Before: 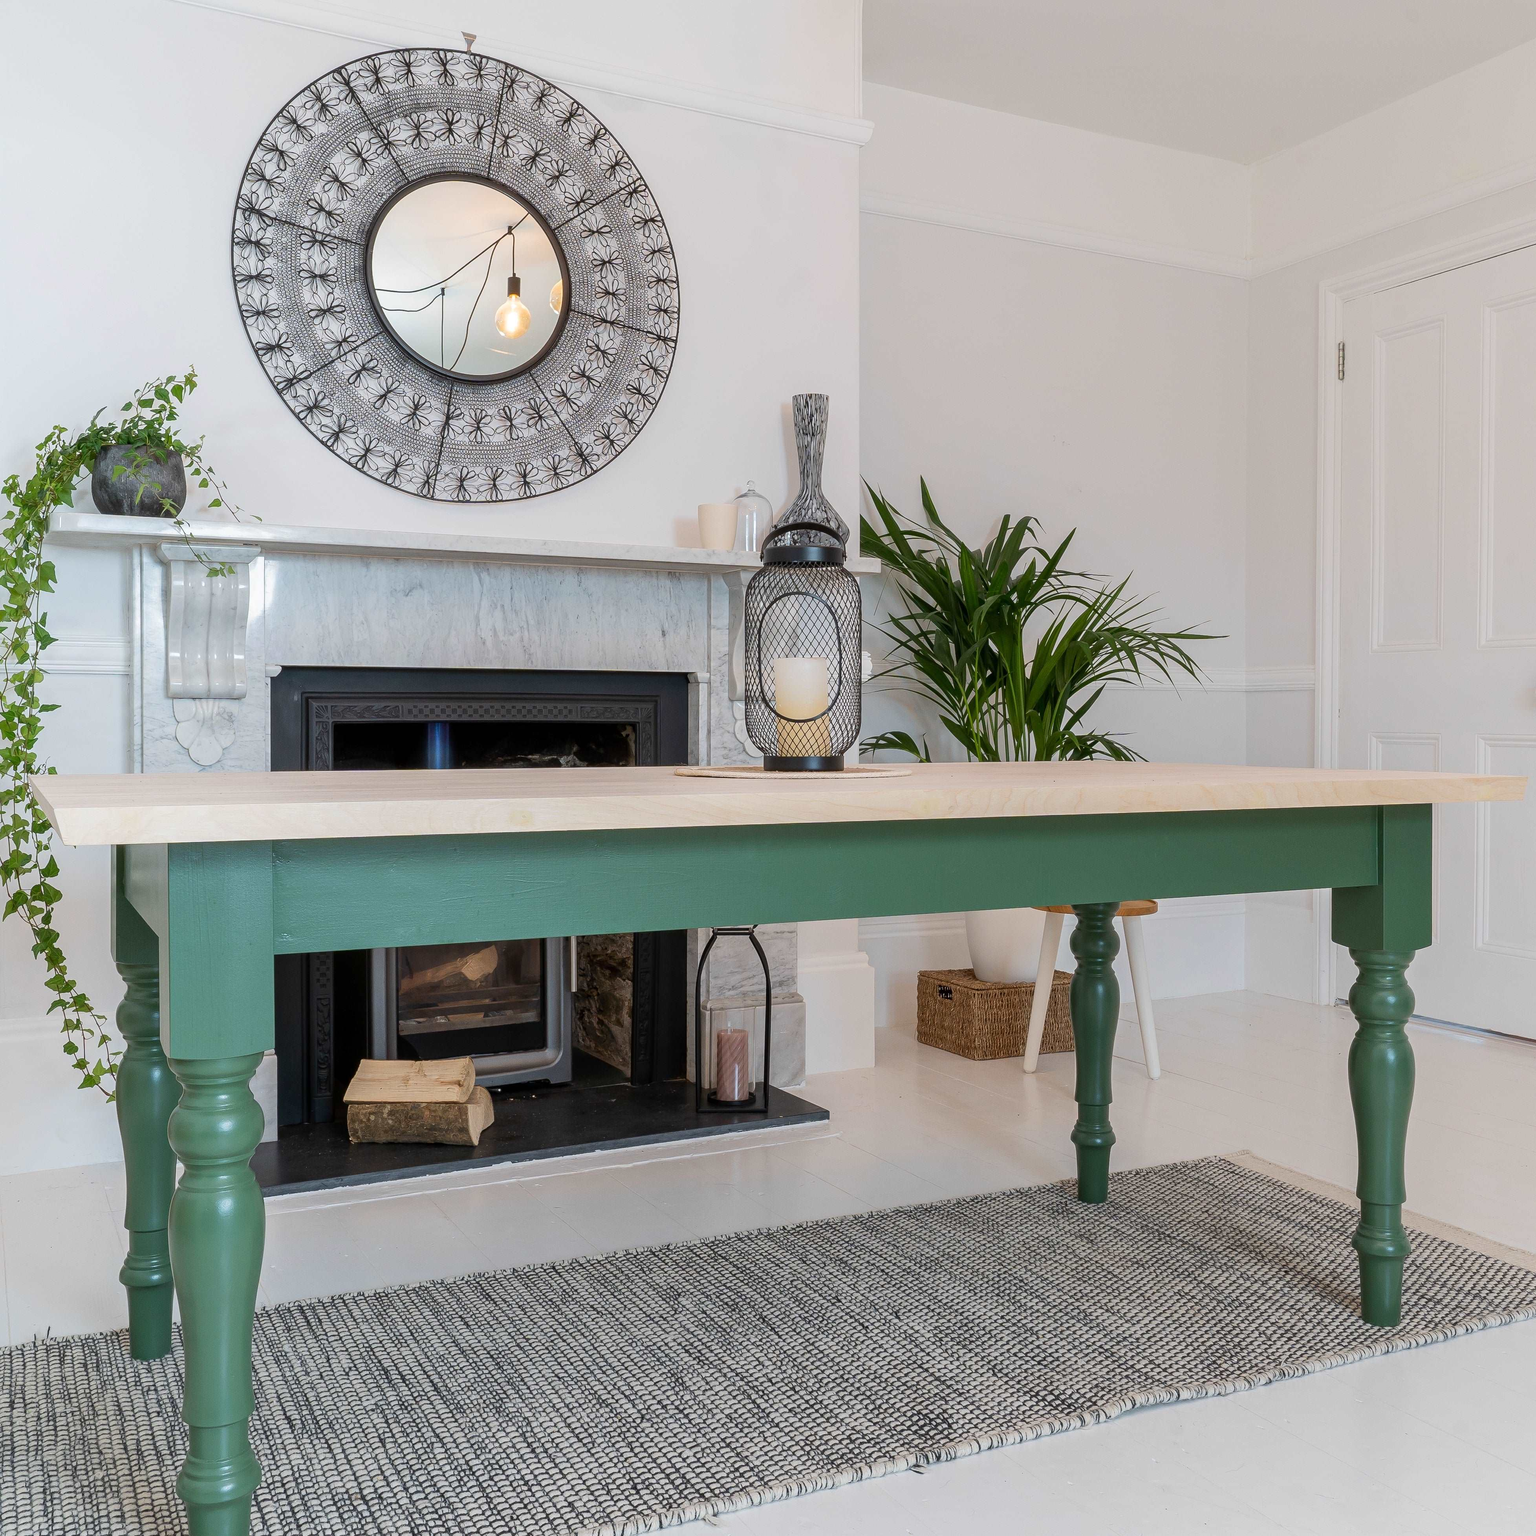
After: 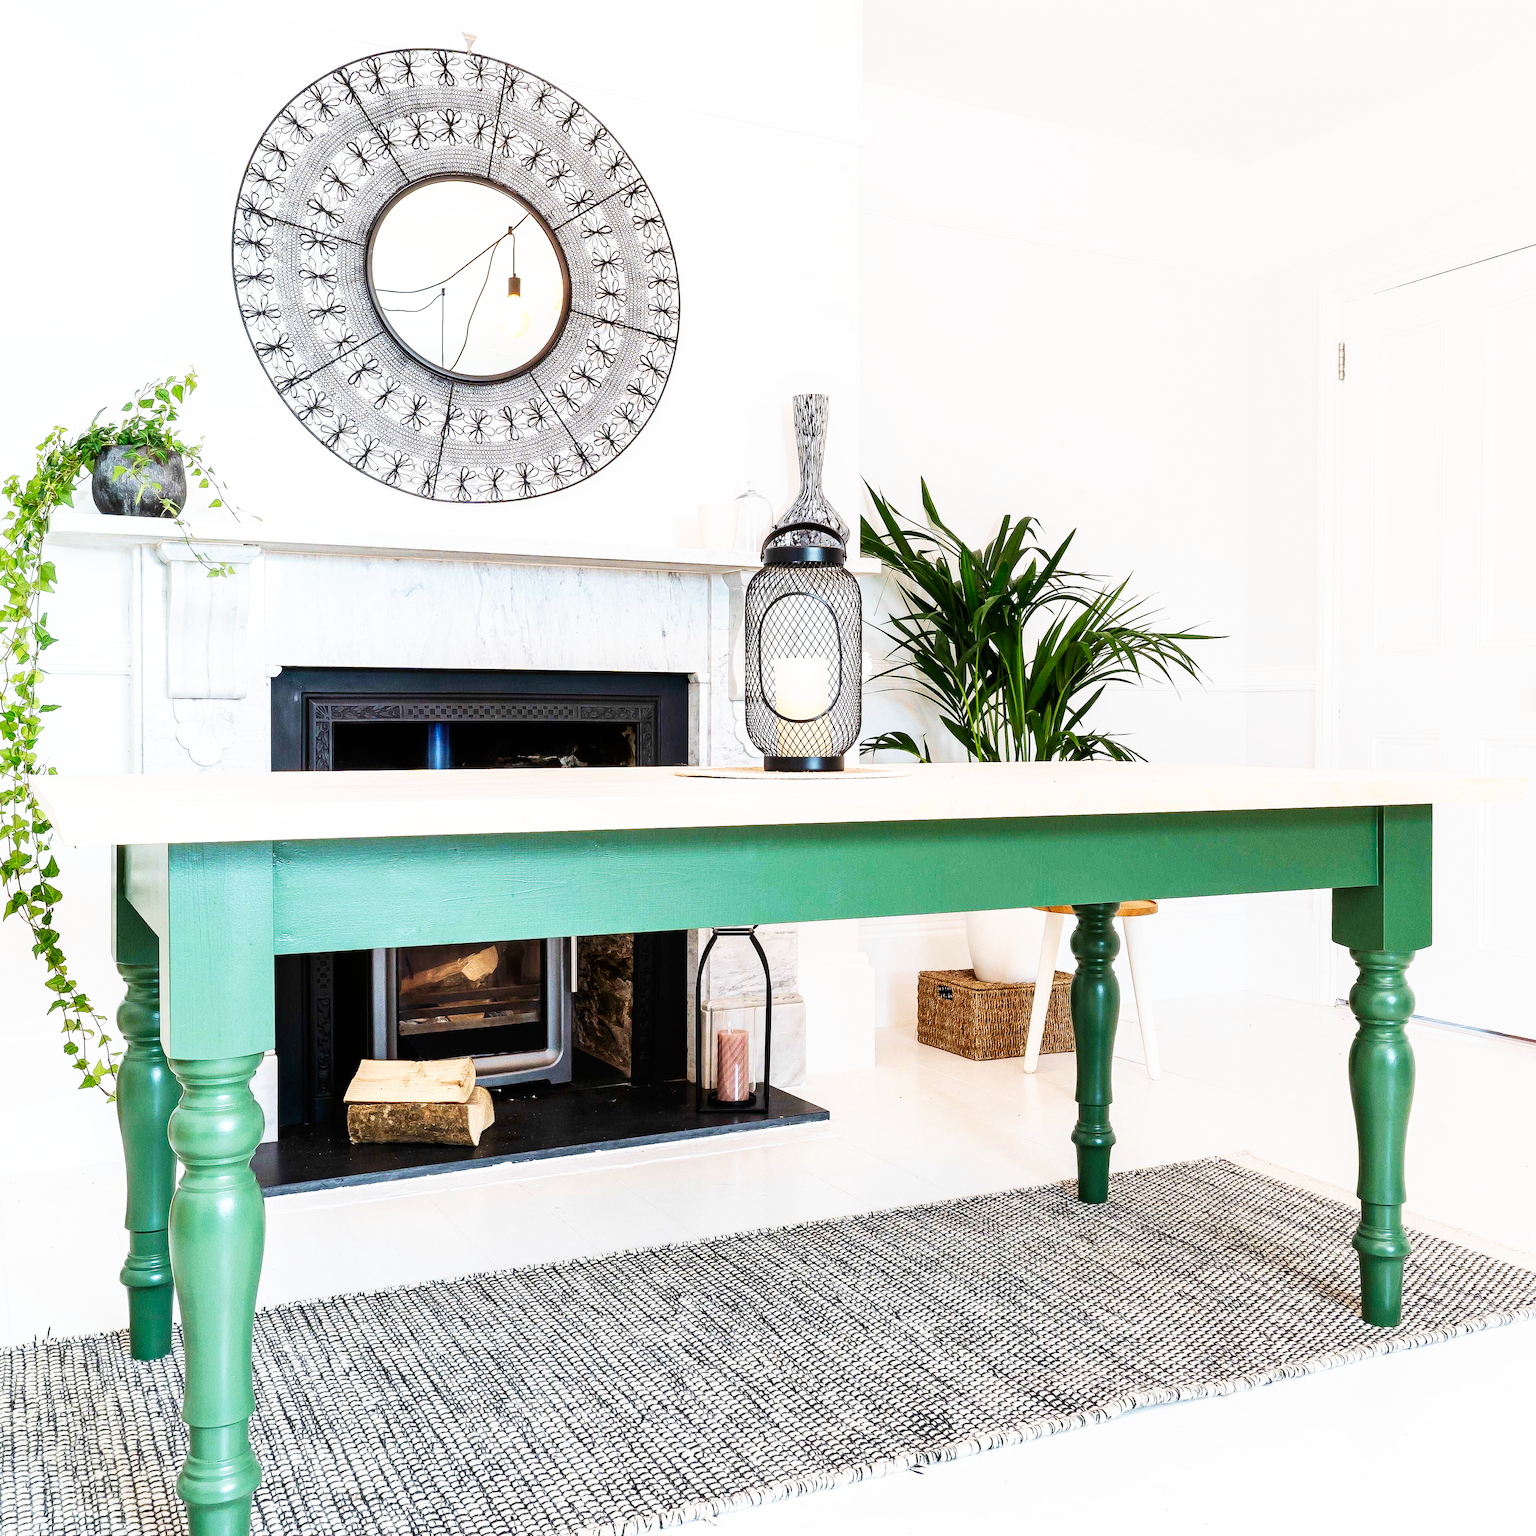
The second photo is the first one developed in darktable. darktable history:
base curve: curves: ch0 [(0, 0) (0.007, 0.004) (0.027, 0.03) (0.046, 0.07) (0.207, 0.54) (0.442, 0.872) (0.673, 0.972) (1, 1)], preserve colors none
tone equalizer: -8 EV -0.417 EV, -7 EV -0.389 EV, -6 EV -0.333 EV, -5 EV -0.222 EV, -3 EV 0.222 EV, -2 EV 0.333 EV, -1 EV 0.389 EV, +0 EV 0.417 EV, edges refinement/feathering 500, mask exposure compensation -1.57 EV, preserve details no
velvia: on, module defaults
